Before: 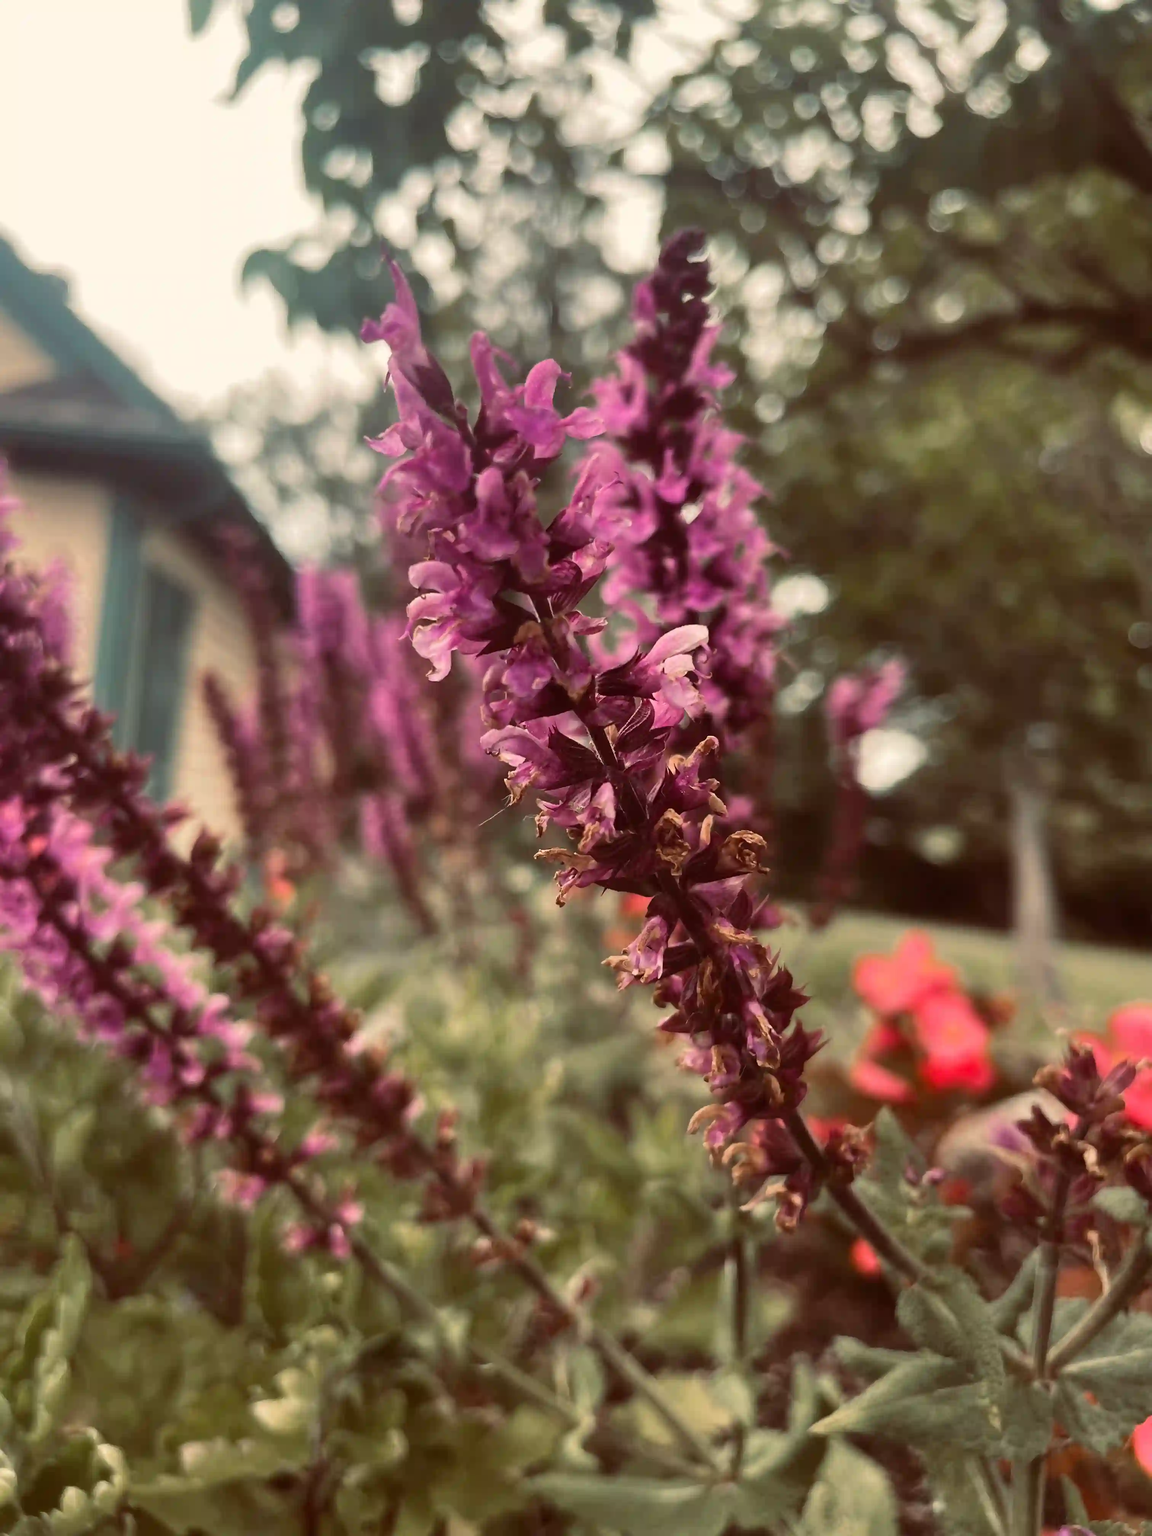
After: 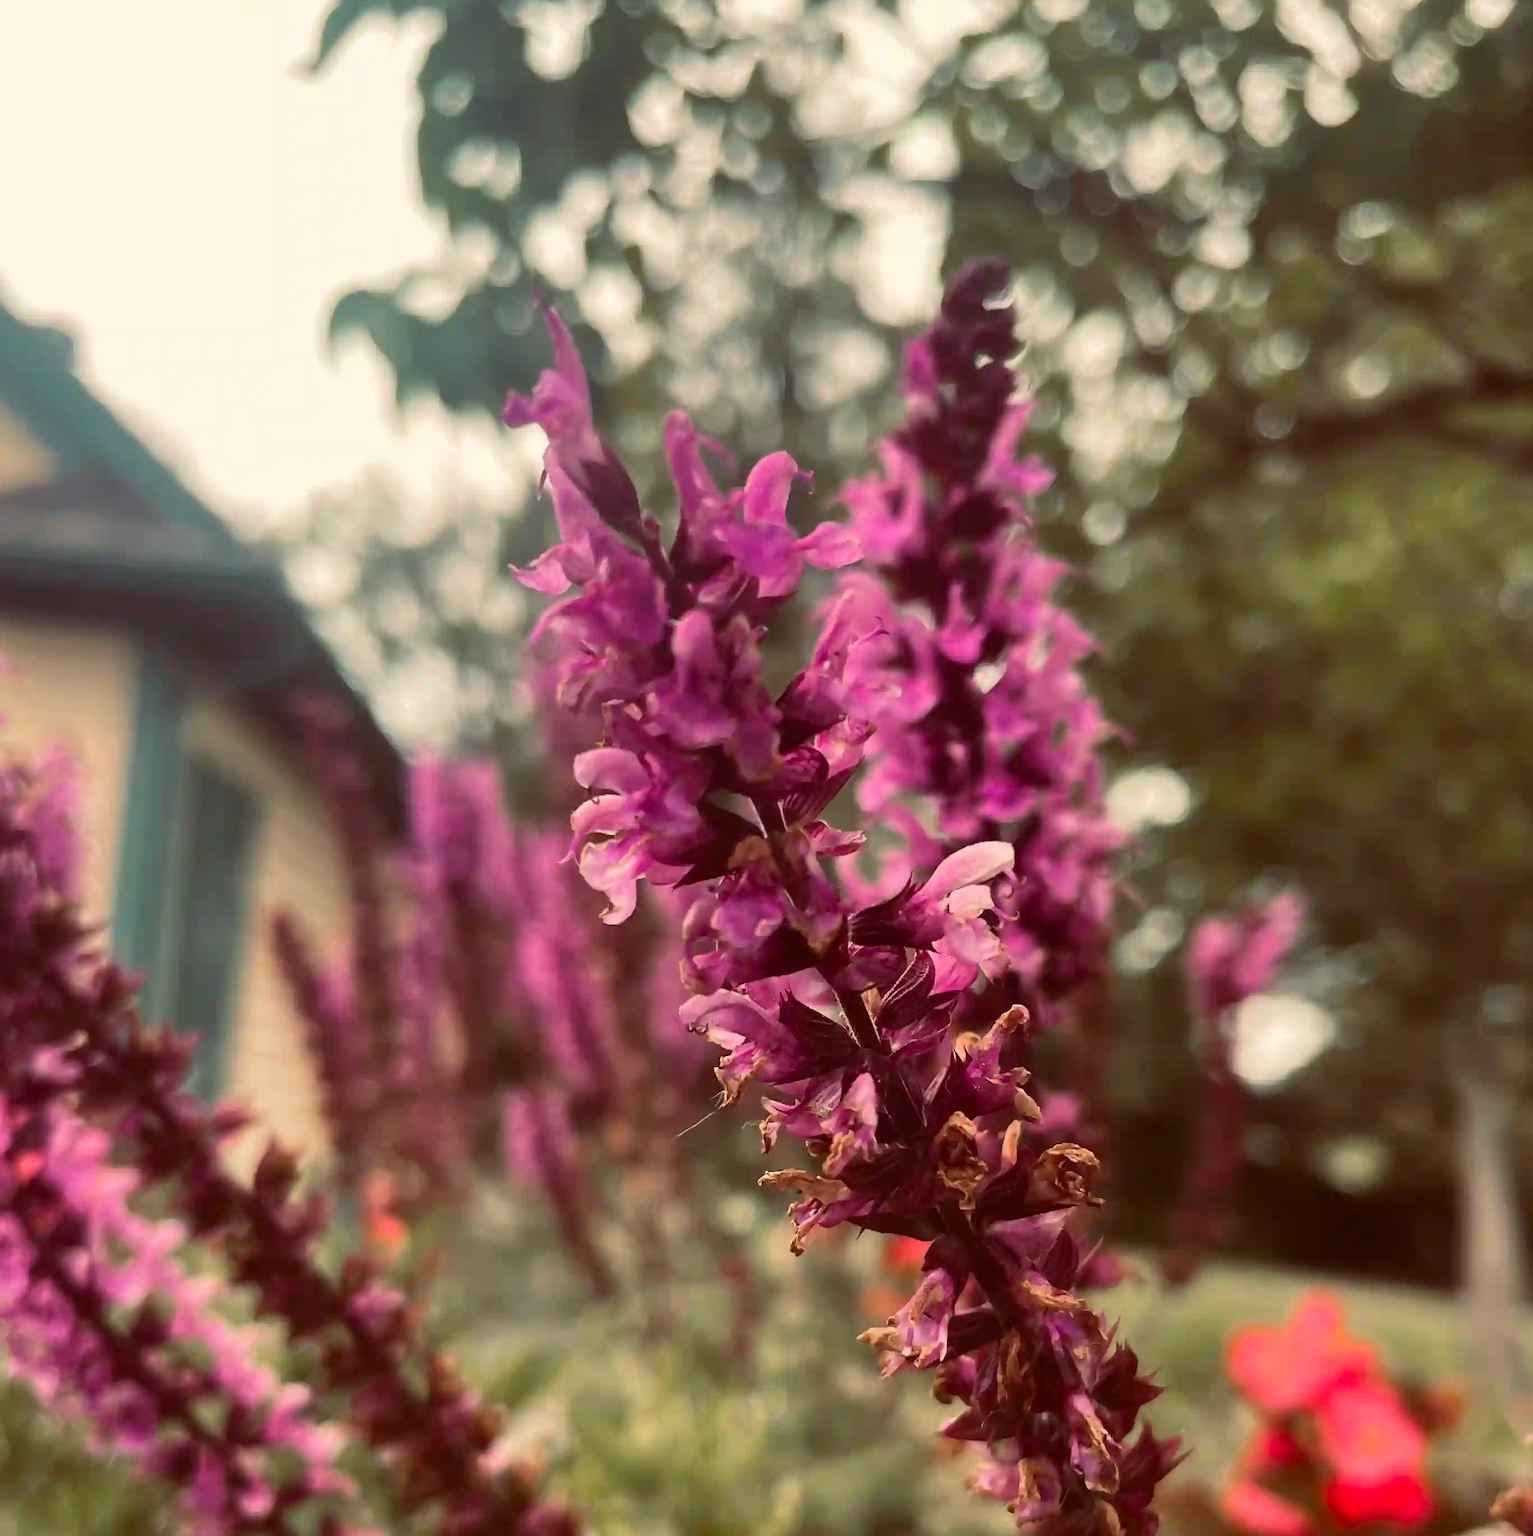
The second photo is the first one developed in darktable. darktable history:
crop: left 1.566%, top 3.393%, right 7.766%, bottom 28.49%
contrast brightness saturation: saturation 0.184
